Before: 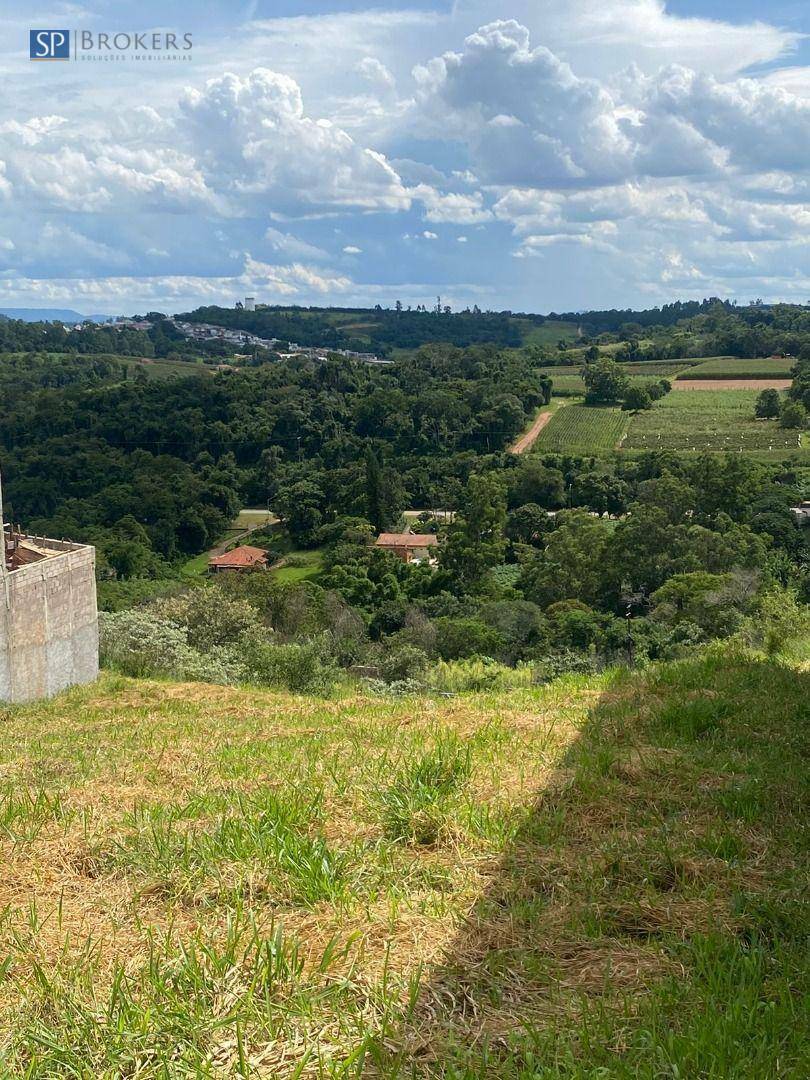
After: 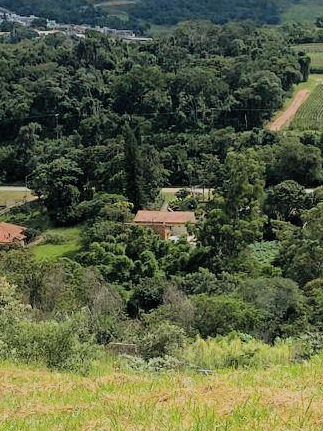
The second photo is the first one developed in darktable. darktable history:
contrast brightness saturation: brightness 0.13
crop: left 30%, top 30%, right 30%, bottom 30%
exposure: compensate highlight preservation false
filmic rgb: black relative exposure -7.15 EV, white relative exposure 5.36 EV, hardness 3.02
